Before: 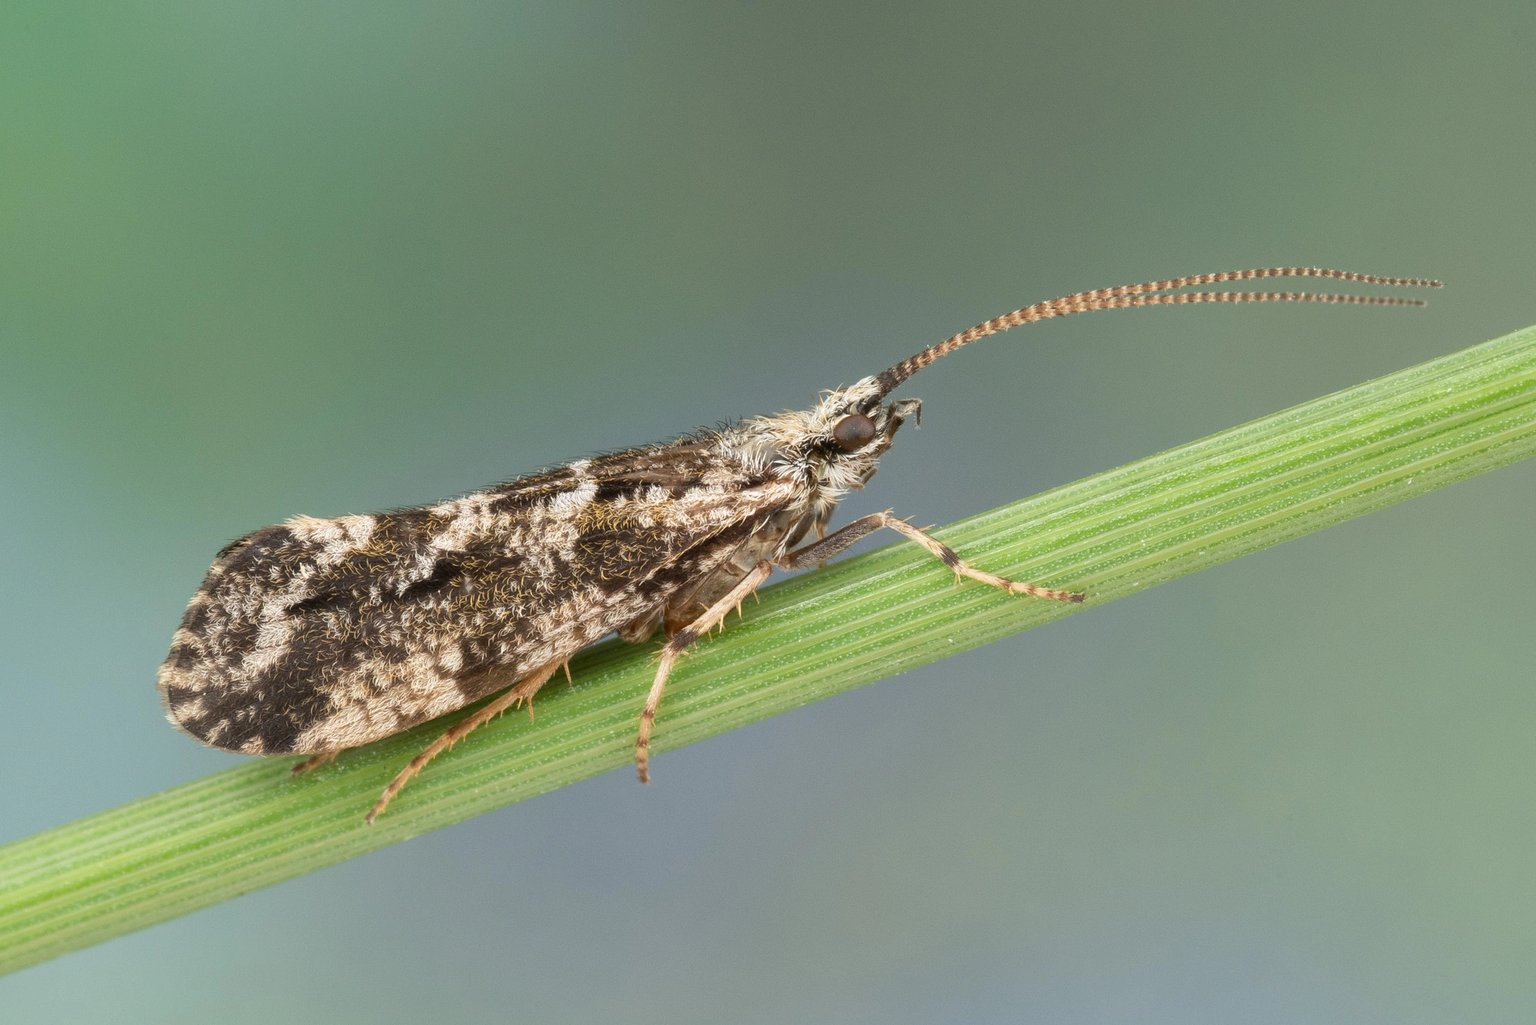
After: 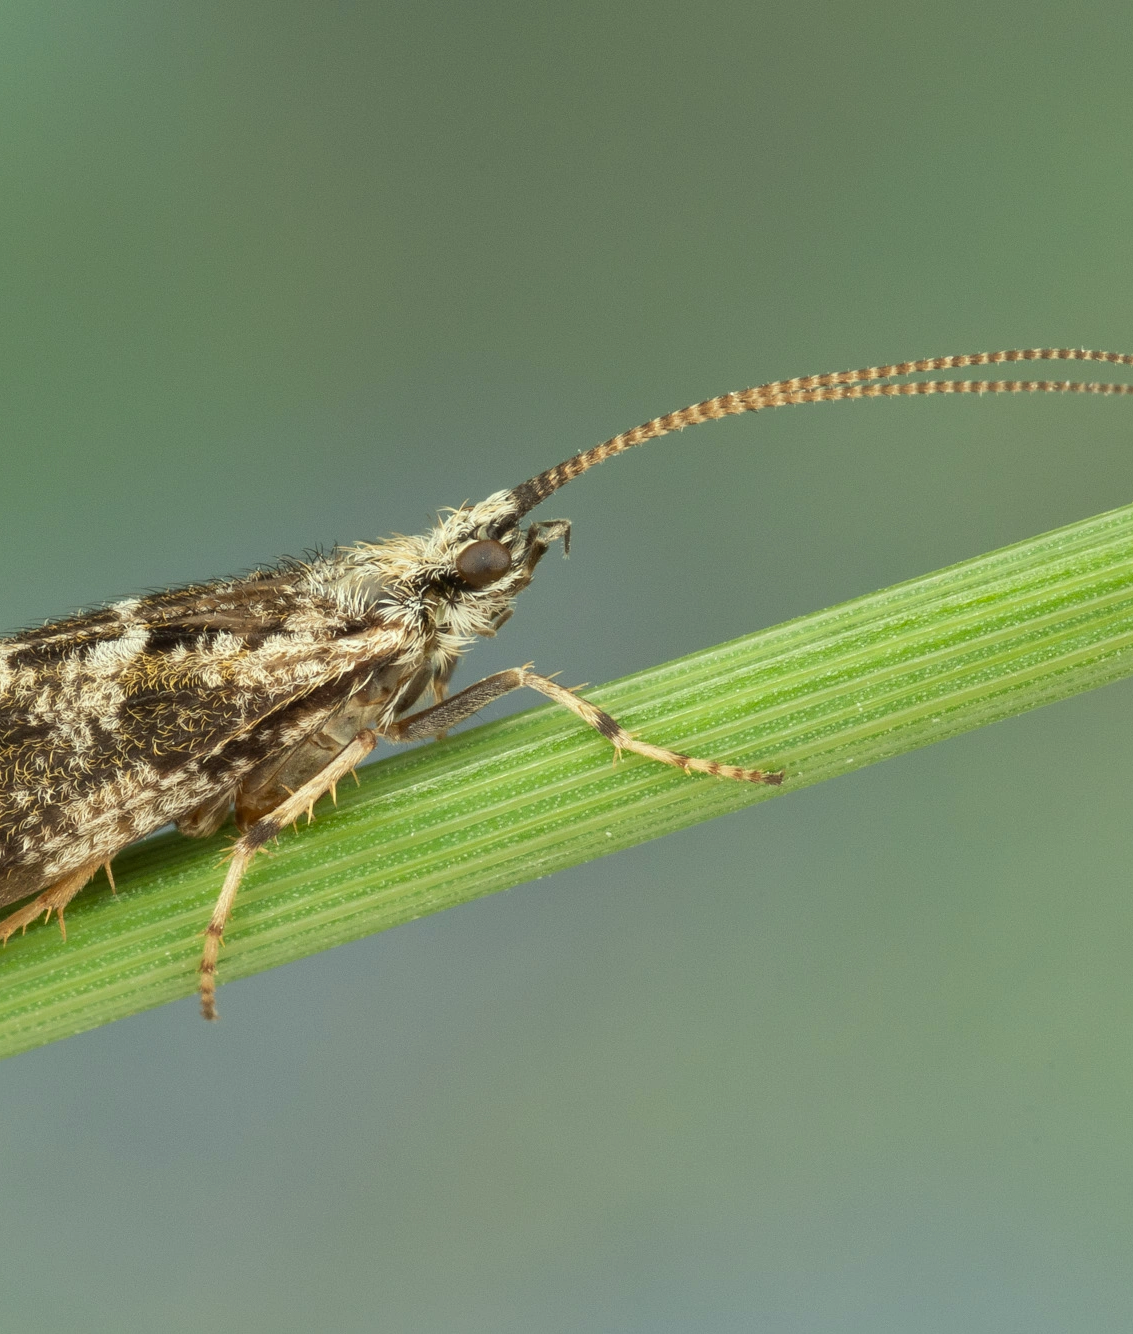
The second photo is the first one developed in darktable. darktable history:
crop: left 31.458%, top 0%, right 11.876%
shadows and highlights: low approximation 0.01, soften with gaussian
color correction: highlights a* -5.94, highlights b* 11.19
